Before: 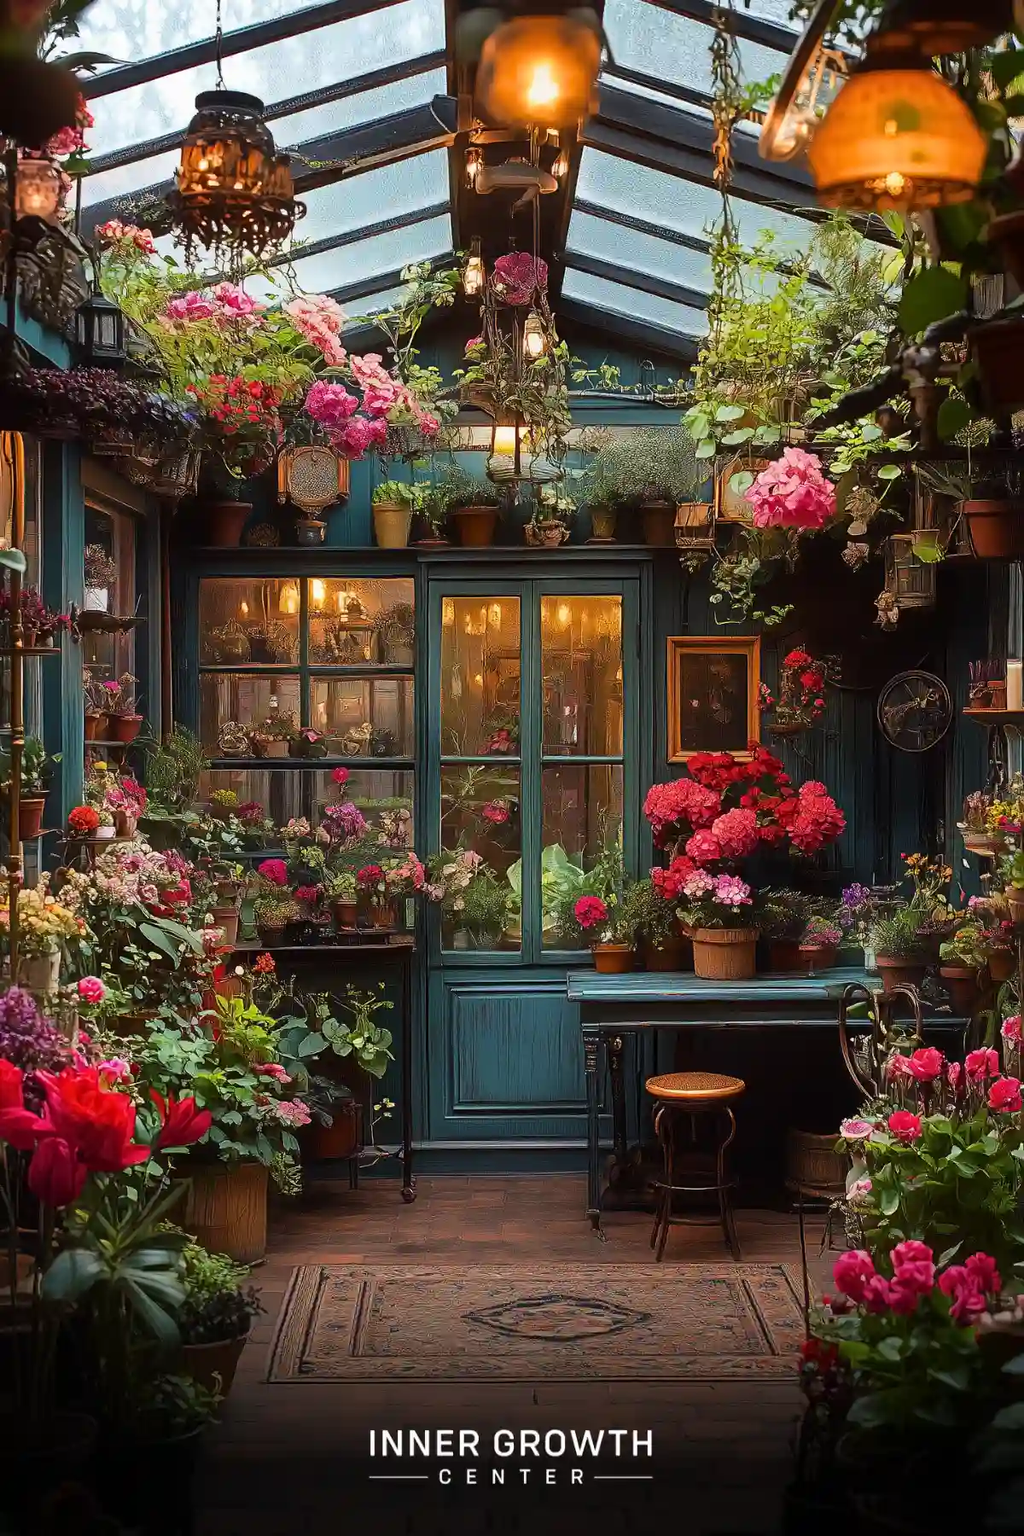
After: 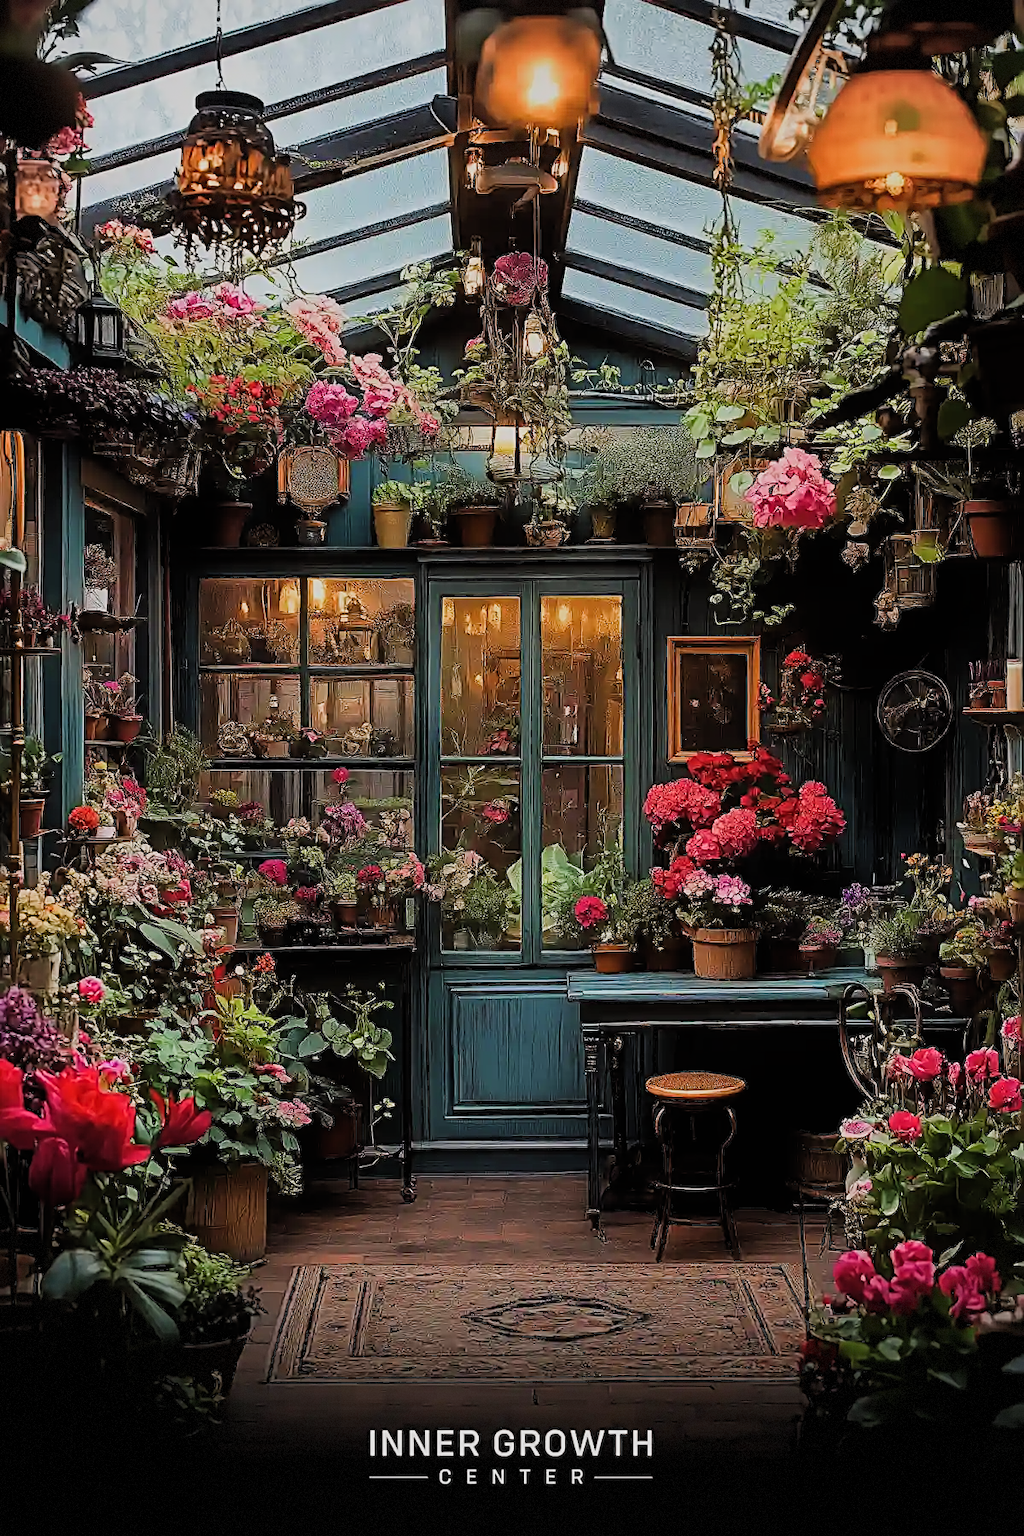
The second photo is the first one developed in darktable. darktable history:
vignetting: fall-off start 97.17%, brightness -0.178, saturation -0.311, width/height ratio 1.181, dithering 8-bit output
filmic rgb: black relative exposure -7.65 EV, white relative exposure 4.56 EV, hardness 3.61, add noise in highlights 0.001, preserve chrominance luminance Y, color science v3 (2019), use custom middle-gray values true, iterations of high-quality reconstruction 0, contrast in highlights soft
sharpen: radius 2.534, amount 0.626
